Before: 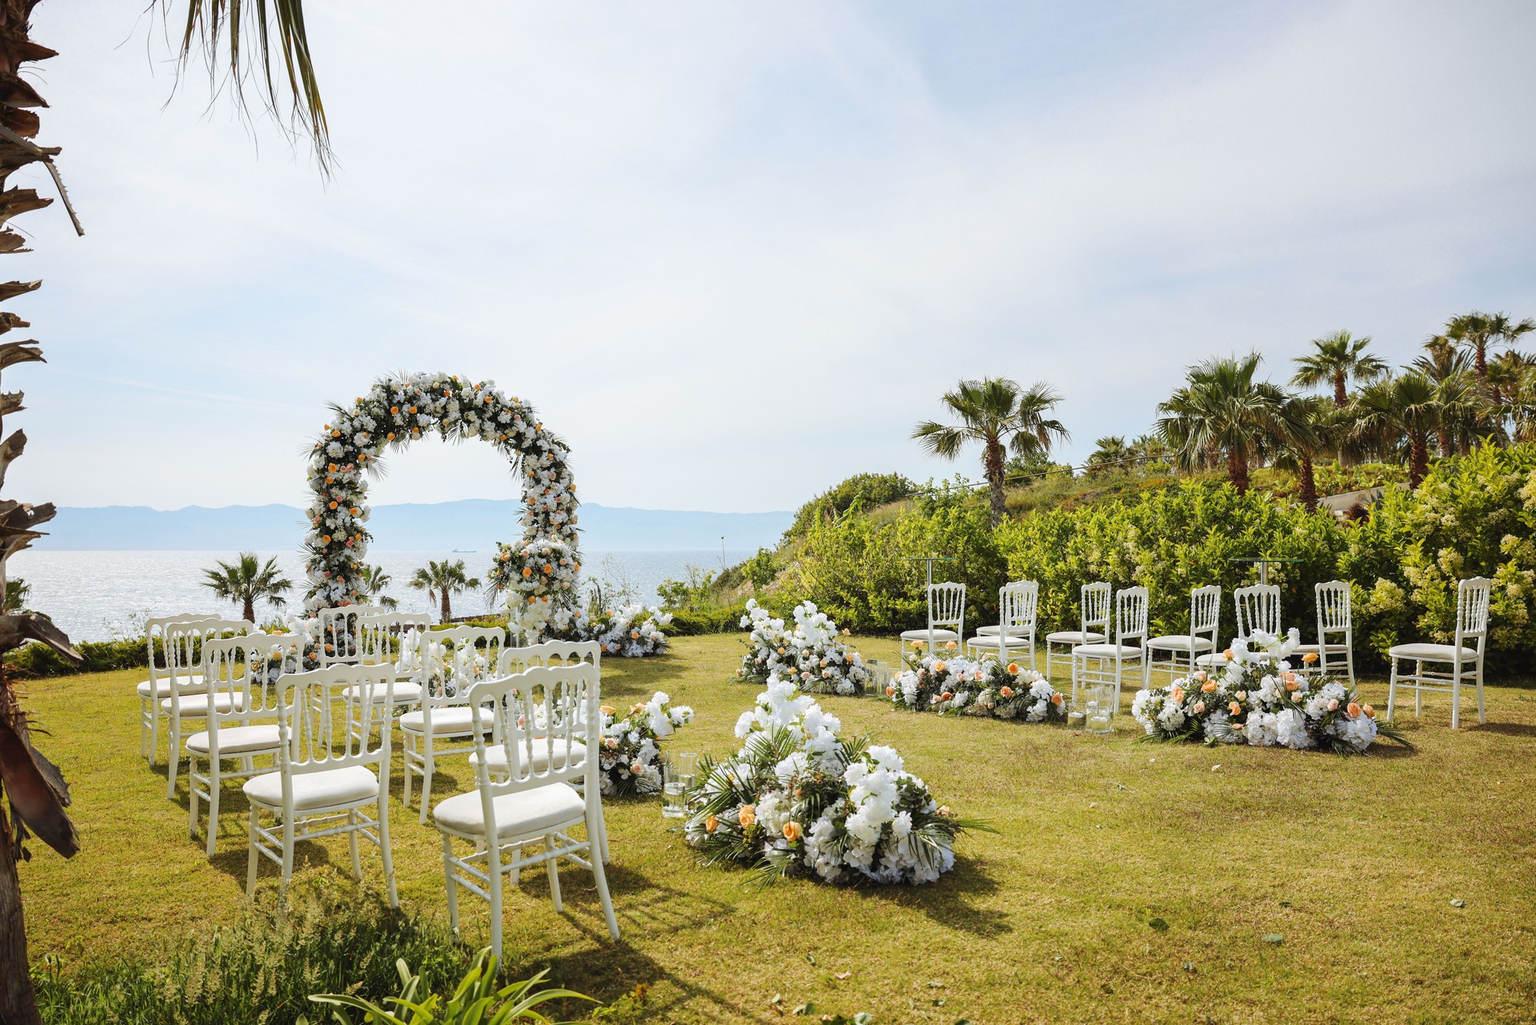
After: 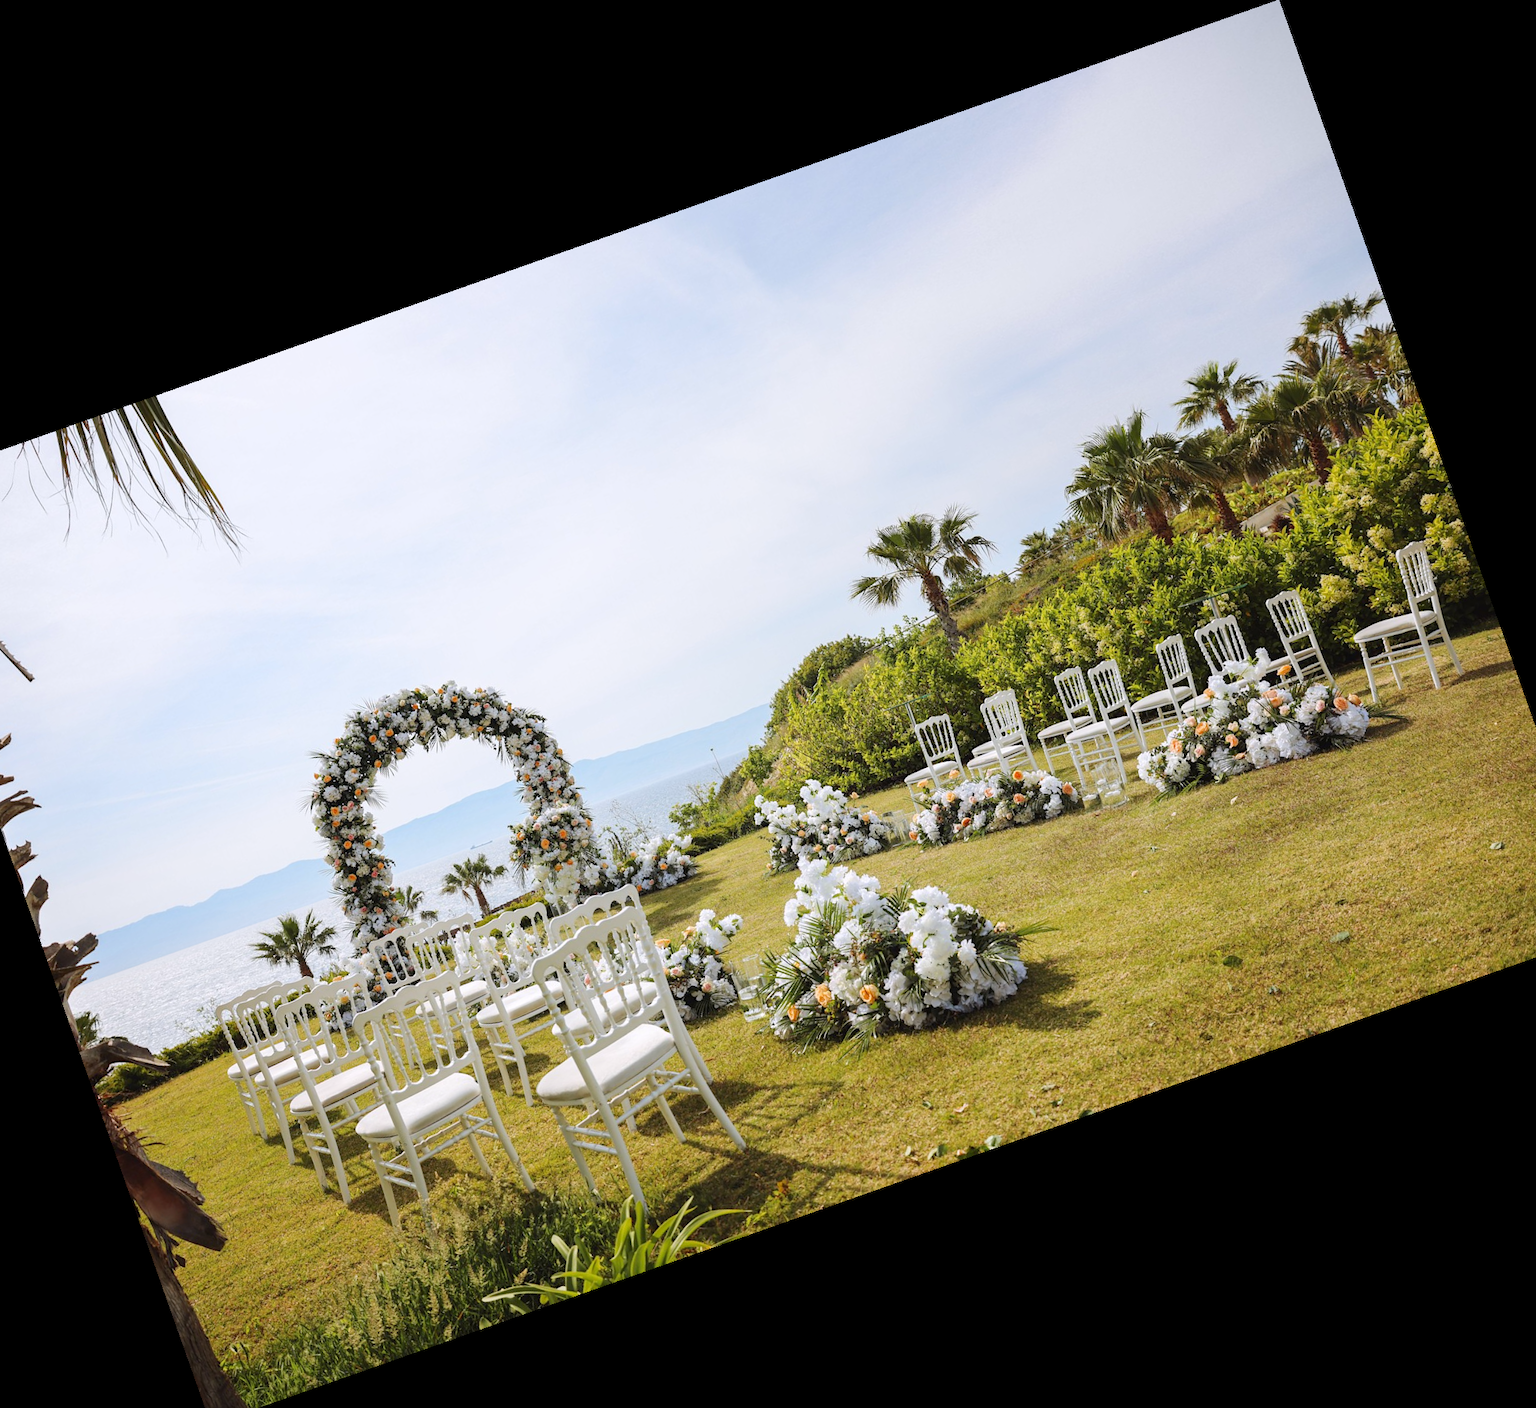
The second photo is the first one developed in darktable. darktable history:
crop and rotate: angle 19.43°, left 6.812%, right 4.125%, bottom 1.087%
white balance: red 1.009, blue 1.027
